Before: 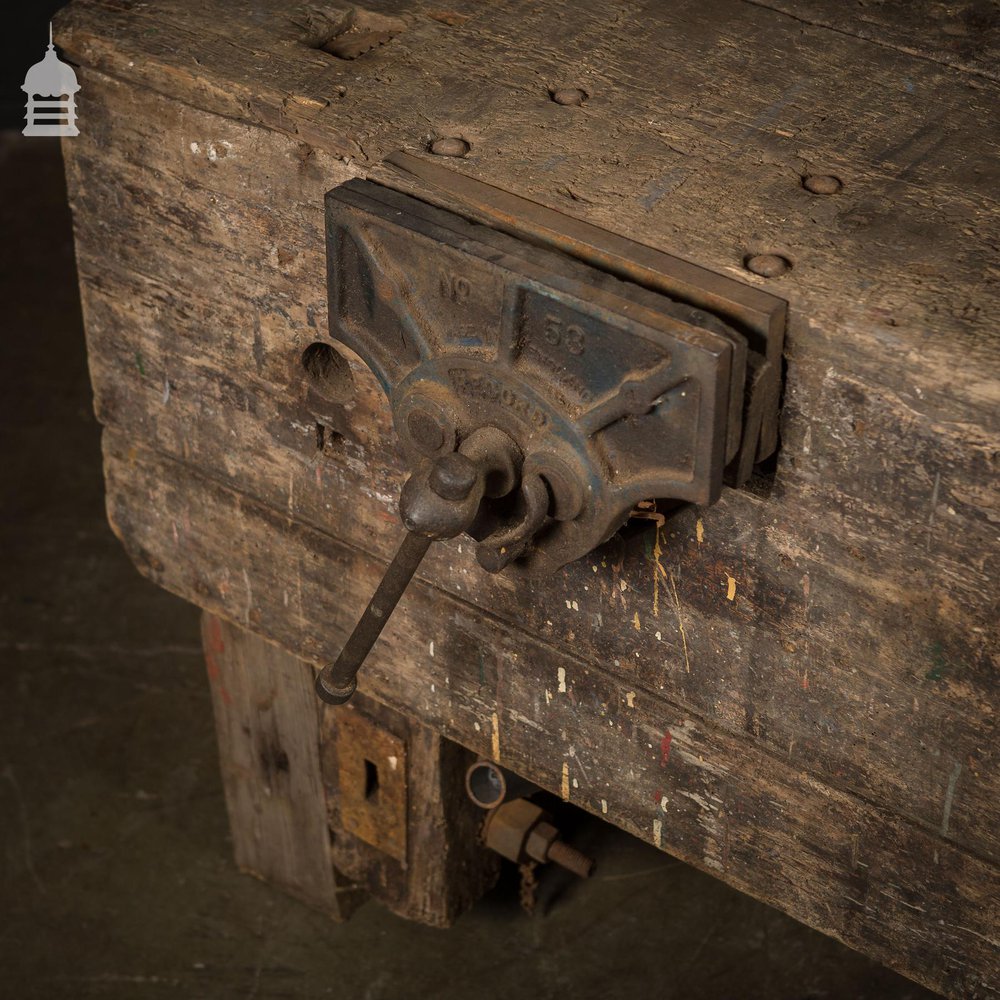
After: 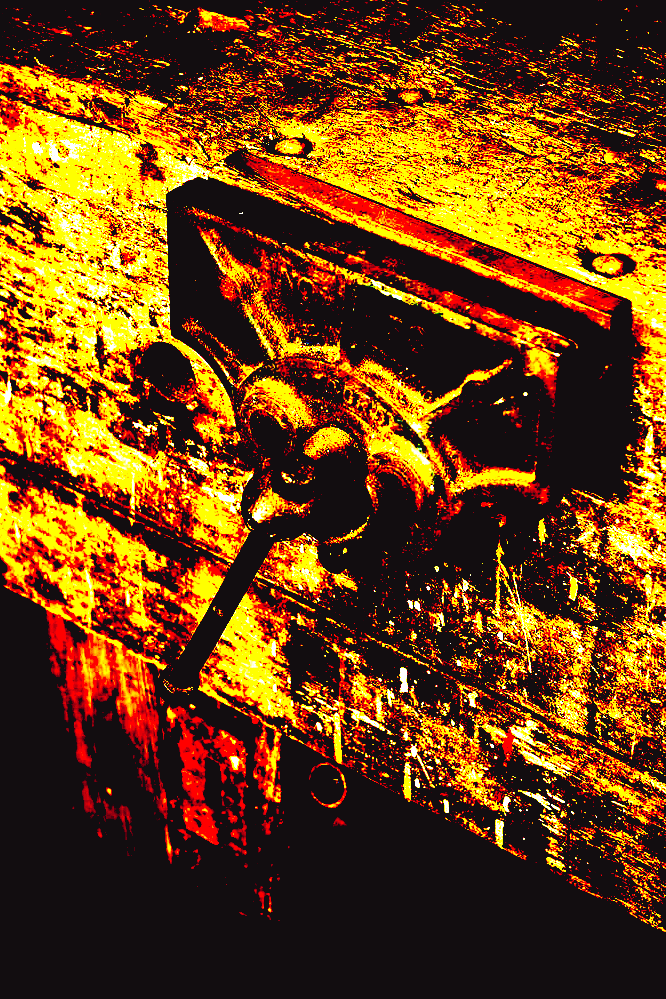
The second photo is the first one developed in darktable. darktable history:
crop and rotate: left 15.838%, right 17.475%
color correction: highlights b* 0.009, saturation 0.77
exposure: black level correction 0.1, exposure 2.965 EV, compensate highlight preservation false
color balance rgb: shadows lift › luminance 0.528%, shadows lift › chroma 6.81%, shadows lift › hue 300.9°, power › chroma 0.275%, power › hue 62.45°, global offset › luminance 0.477%, perceptual saturation grading › global saturation 31.277%, perceptual brilliance grading › highlights 7.625%, perceptual brilliance grading › mid-tones 2.992%, perceptual brilliance grading › shadows 1.214%, global vibrance 45.666%
